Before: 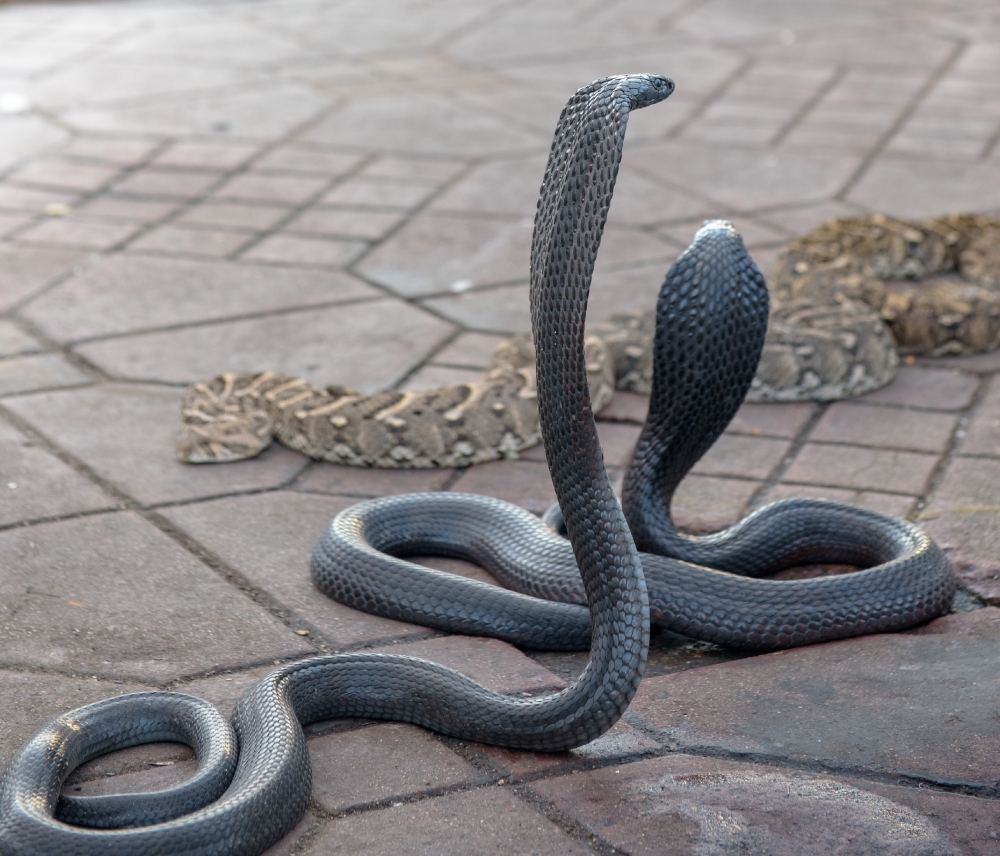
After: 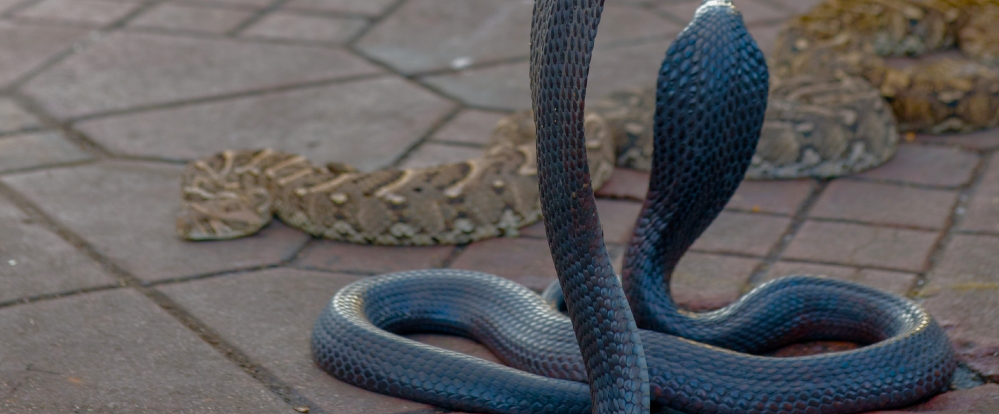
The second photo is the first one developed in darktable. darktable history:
base curve: curves: ch0 [(0, 0) (0.841, 0.609) (1, 1)]
crop and rotate: top 26.056%, bottom 25.543%
color balance rgb: perceptual saturation grading › global saturation 24.74%, perceptual saturation grading › highlights -51.22%, perceptual saturation grading › mid-tones 19.16%, perceptual saturation grading › shadows 60.98%, global vibrance 50%
exposure: exposure -0.04 EV, compensate highlight preservation false
